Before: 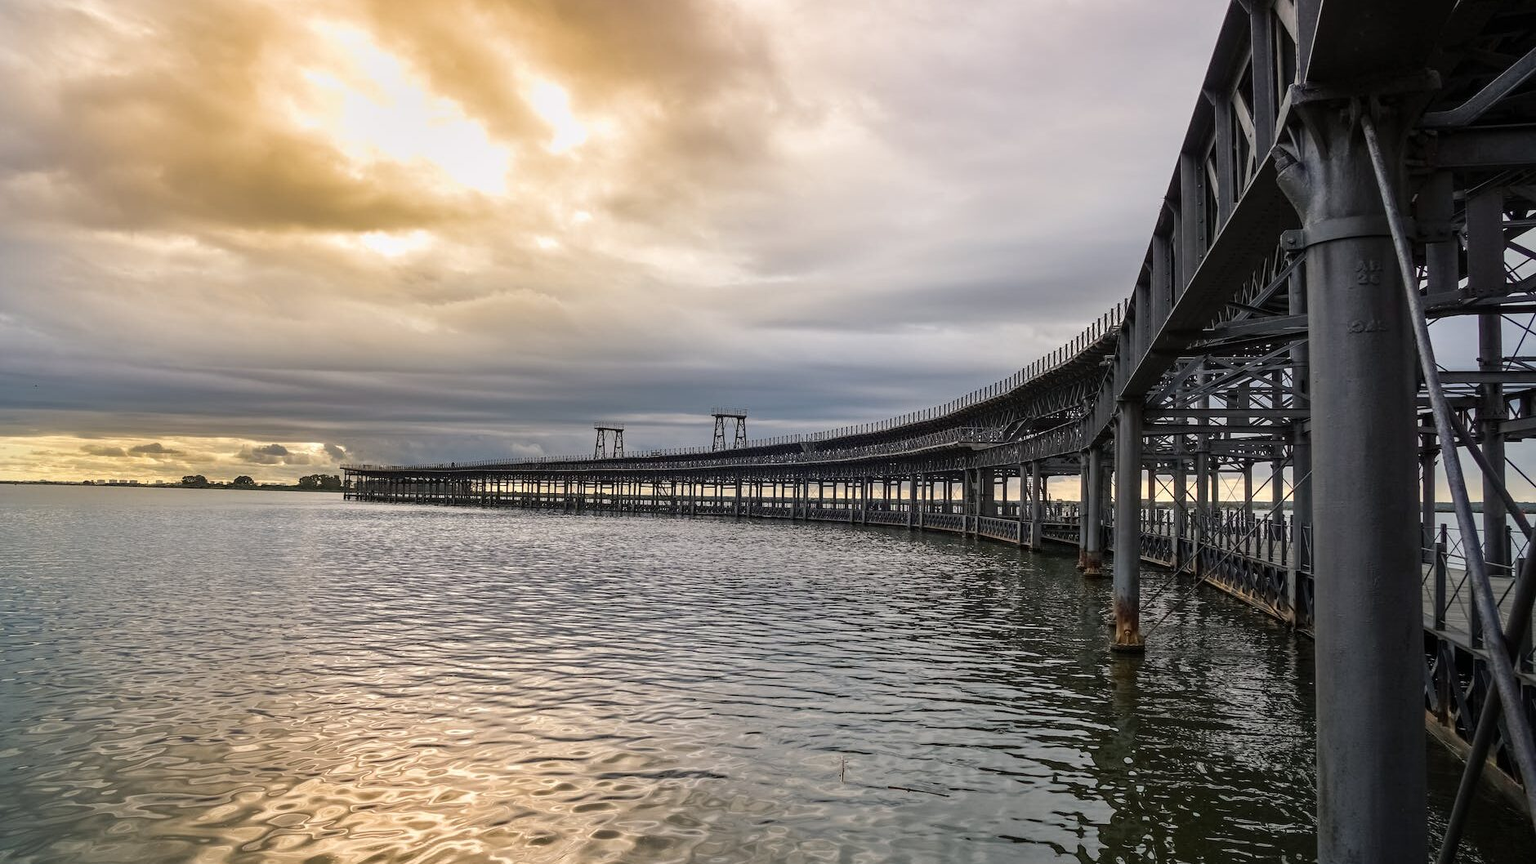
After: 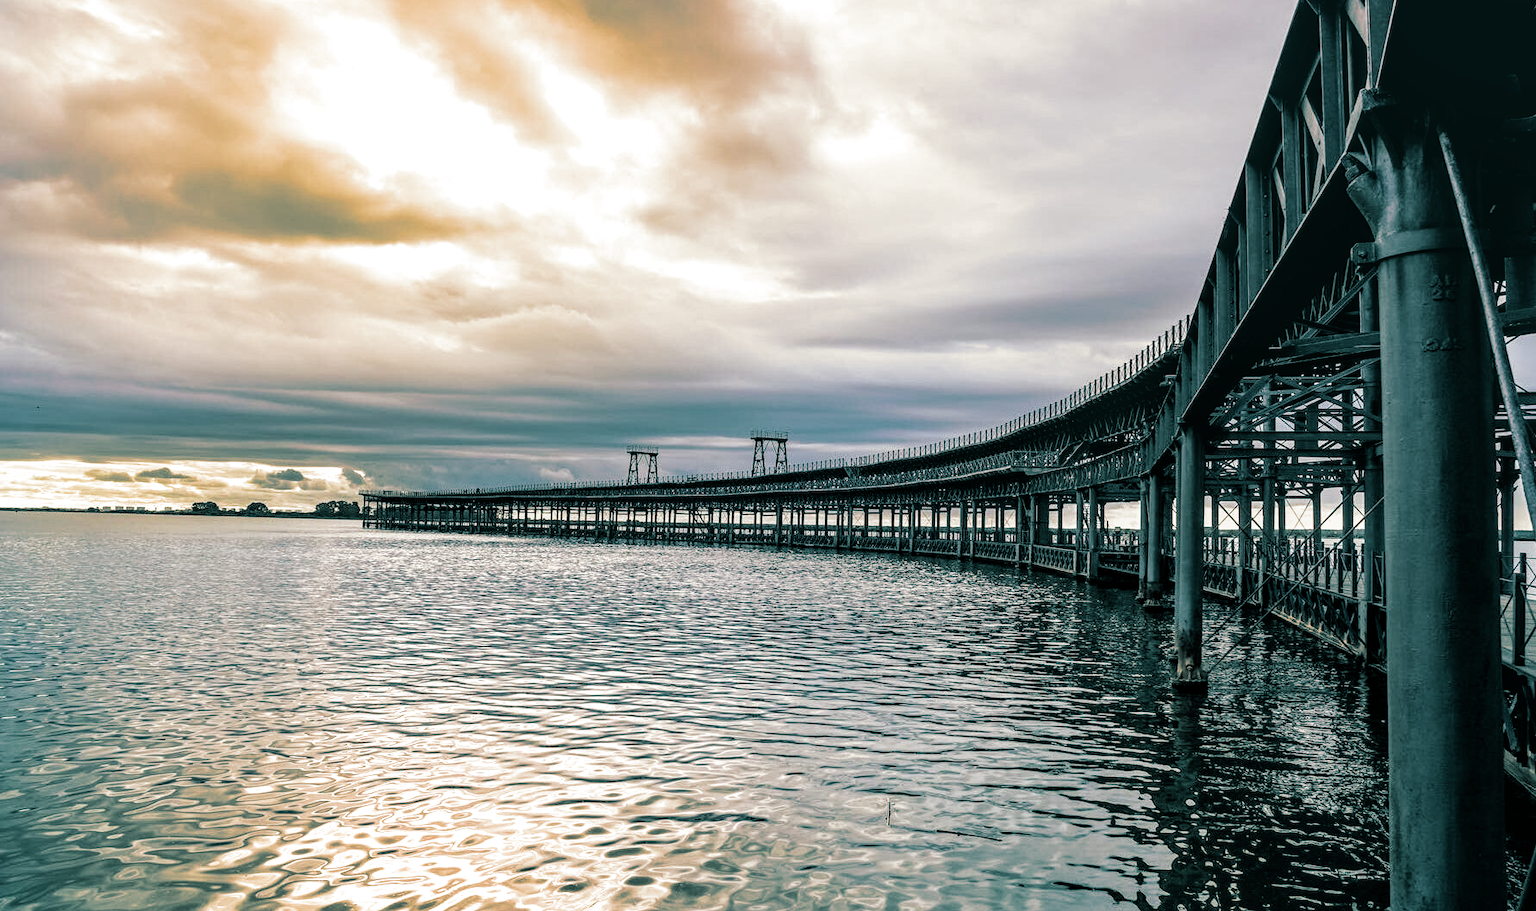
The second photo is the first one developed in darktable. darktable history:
local contrast: on, module defaults
crop and rotate: right 5.167%
filmic rgb: black relative exposure -8.2 EV, white relative exposure 2.2 EV, threshold 3 EV, hardness 7.11, latitude 75%, contrast 1.325, highlights saturation mix -2%, shadows ↔ highlights balance 30%, preserve chrominance RGB euclidean norm, color science v5 (2021), contrast in shadows safe, contrast in highlights safe, enable highlight reconstruction true
exposure: exposure 0.661 EV, compensate highlight preservation false
velvia: strength 17%
split-toning: shadows › hue 186.43°, highlights › hue 49.29°, compress 30.29%
graduated density: rotation 5.63°, offset 76.9
